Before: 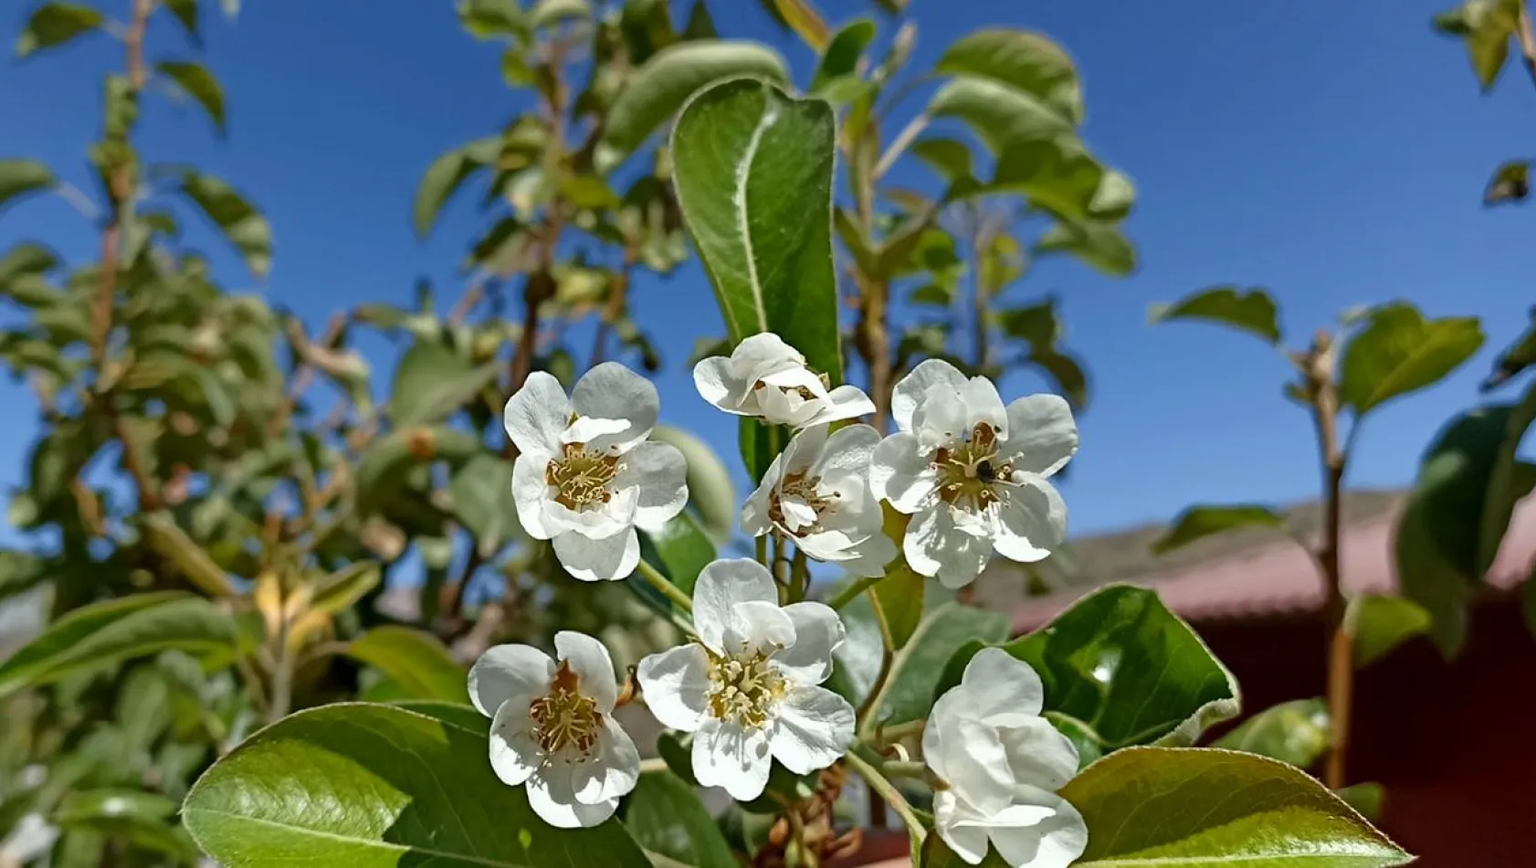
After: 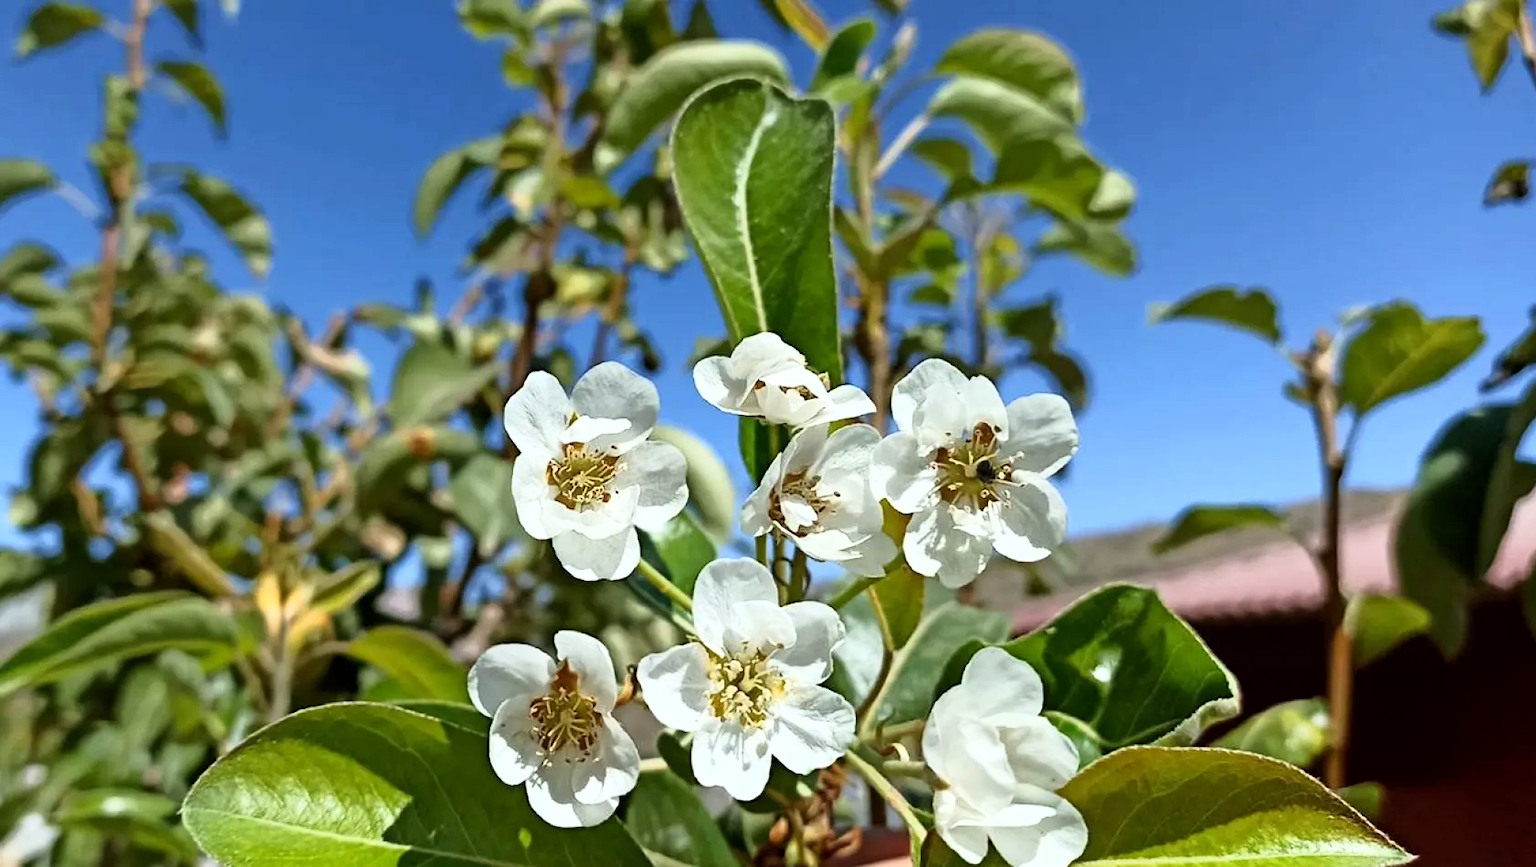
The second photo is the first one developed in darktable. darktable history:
white balance: red 0.982, blue 1.018
base curve: curves: ch0 [(0, 0) (0.005, 0.002) (0.193, 0.295) (0.399, 0.664) (0.75, 0.928) (1, 1)]
tone equalizer: on, module defaults
